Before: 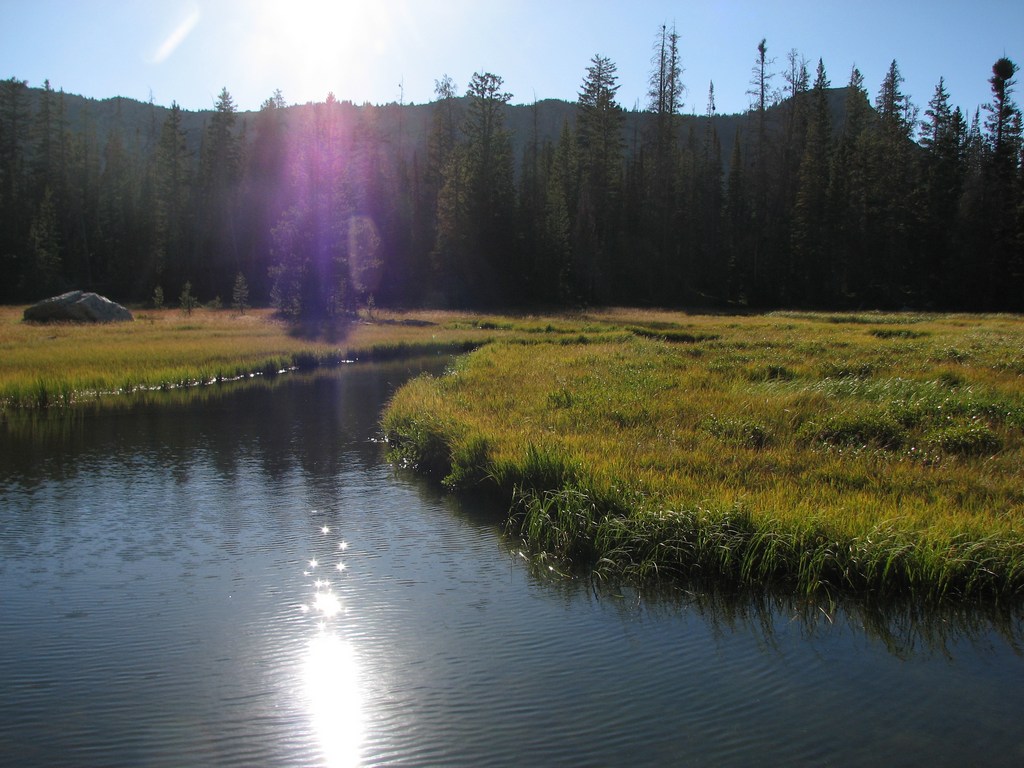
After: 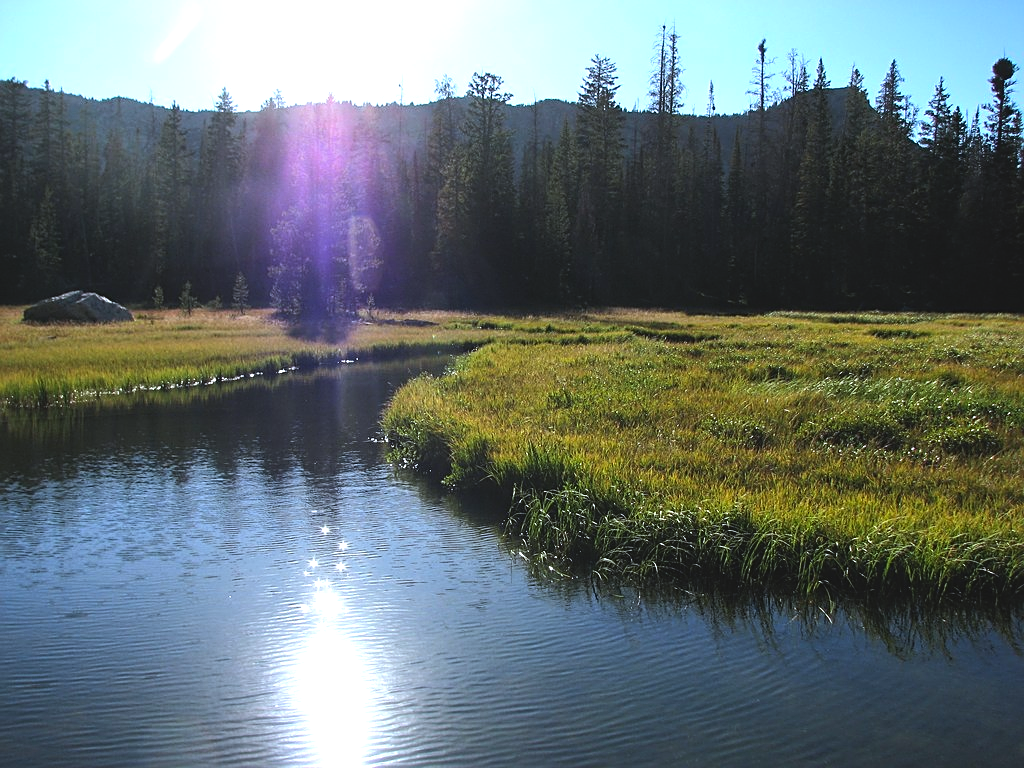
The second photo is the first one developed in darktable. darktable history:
contrast brightness saturation: contrast -0.1, brightness 0.05, saturation 0.08
white balance: red 0.924, blue 1.095
exposure: exposure 0.207 EV, compensate highlight preservation false
sharpen: on, module defaults
tone equalizer: -8 EV -0.75 EV, -7 EV -0.7 EV, -6 EV -0.6 EV, -5 EV -0.4 EV, -3 EV 0.4 EV, -2 EV 0.6 EV, -1 EV 0.7 EV, +0 EV 0.75 EV, edges refinement/feathering 500, mask exposure compensation -1.57 EV, preserve details no
